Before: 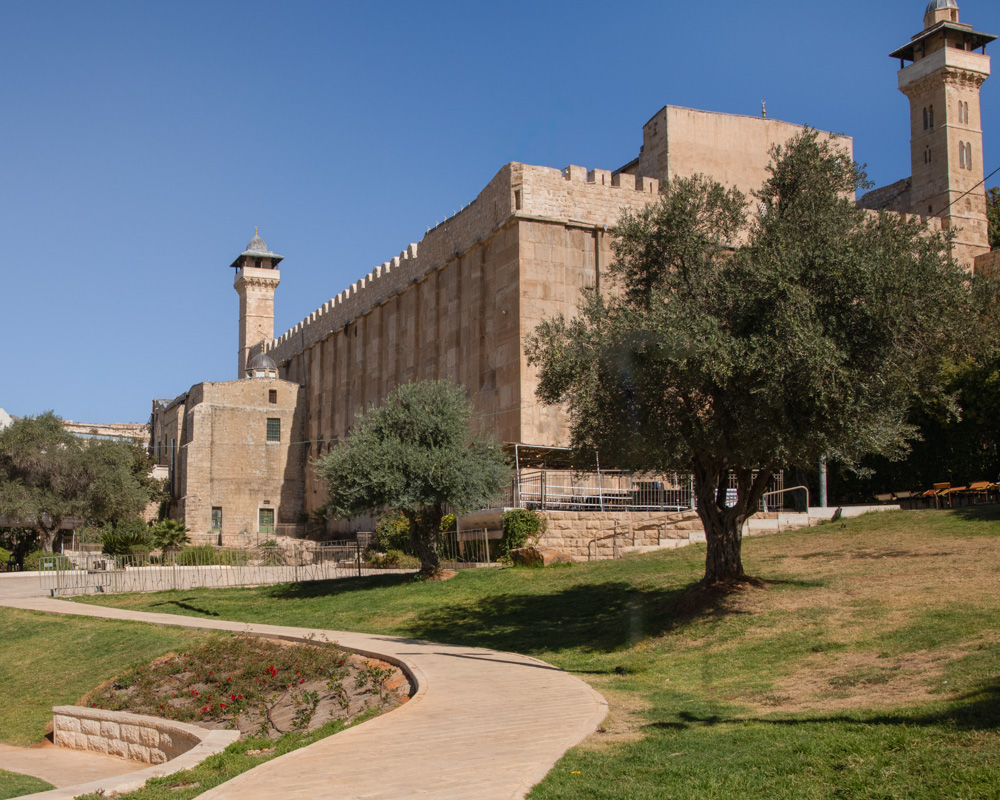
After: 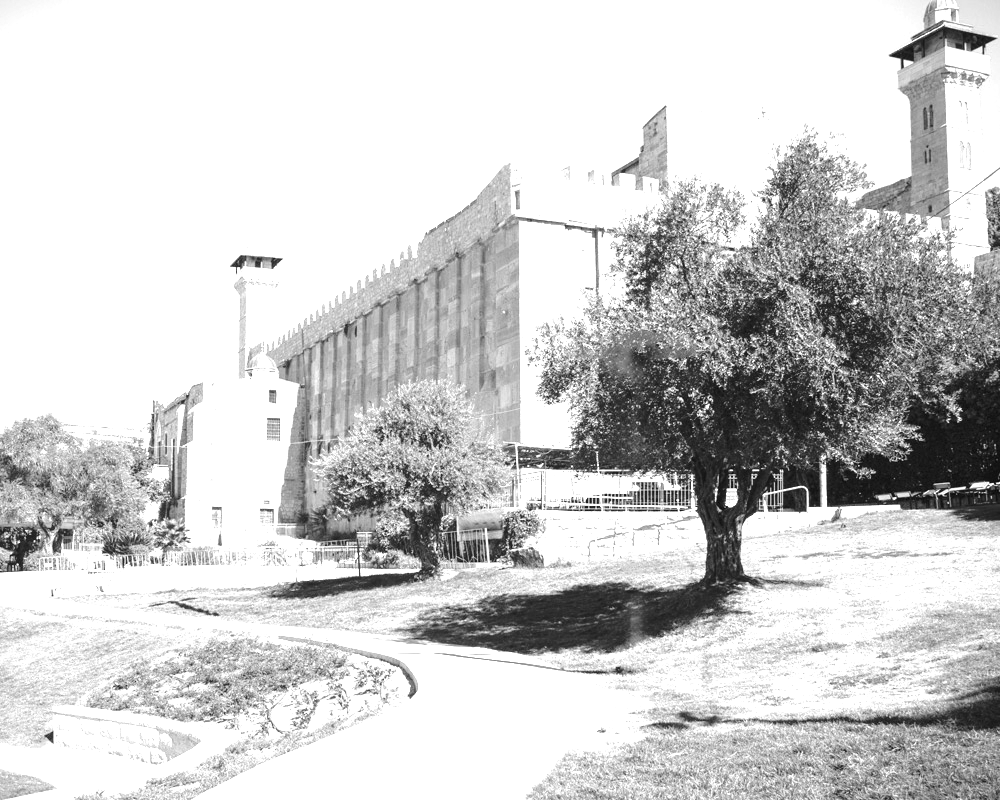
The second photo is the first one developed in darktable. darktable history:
exposure: black level correction 0, exposure 0.7 EV, compensate exposure bias true, compensate highlight preservation false
rotate and perspective: automatic cropping original format, crop left 0, crop top 0
base curve: curves: ch0 [(0, 0) (0.073, 0.04) (0.157, 0.139) (0.492, 0.492) (0.758, 0.758) (1, 1)], preserve colors none
tone equalizer: on, module defaults
contrast equalizer: y [[0.439, 0.44, 0.442, 0.457, 0.493, 0.498], [0.5 ×6], [0.5 ×6], [0 ×6], [0 ×6]], mix 0.59
vignetting: fall-off start 97.23%, saturation -0.024, center (-0.033, -0.042), width/height ratio 1.179, unbound false
color calibration: output gray [0.267, 0.423, 0.261, 0], illuminant same as pipeline (D50), adaptation none (bypass)
